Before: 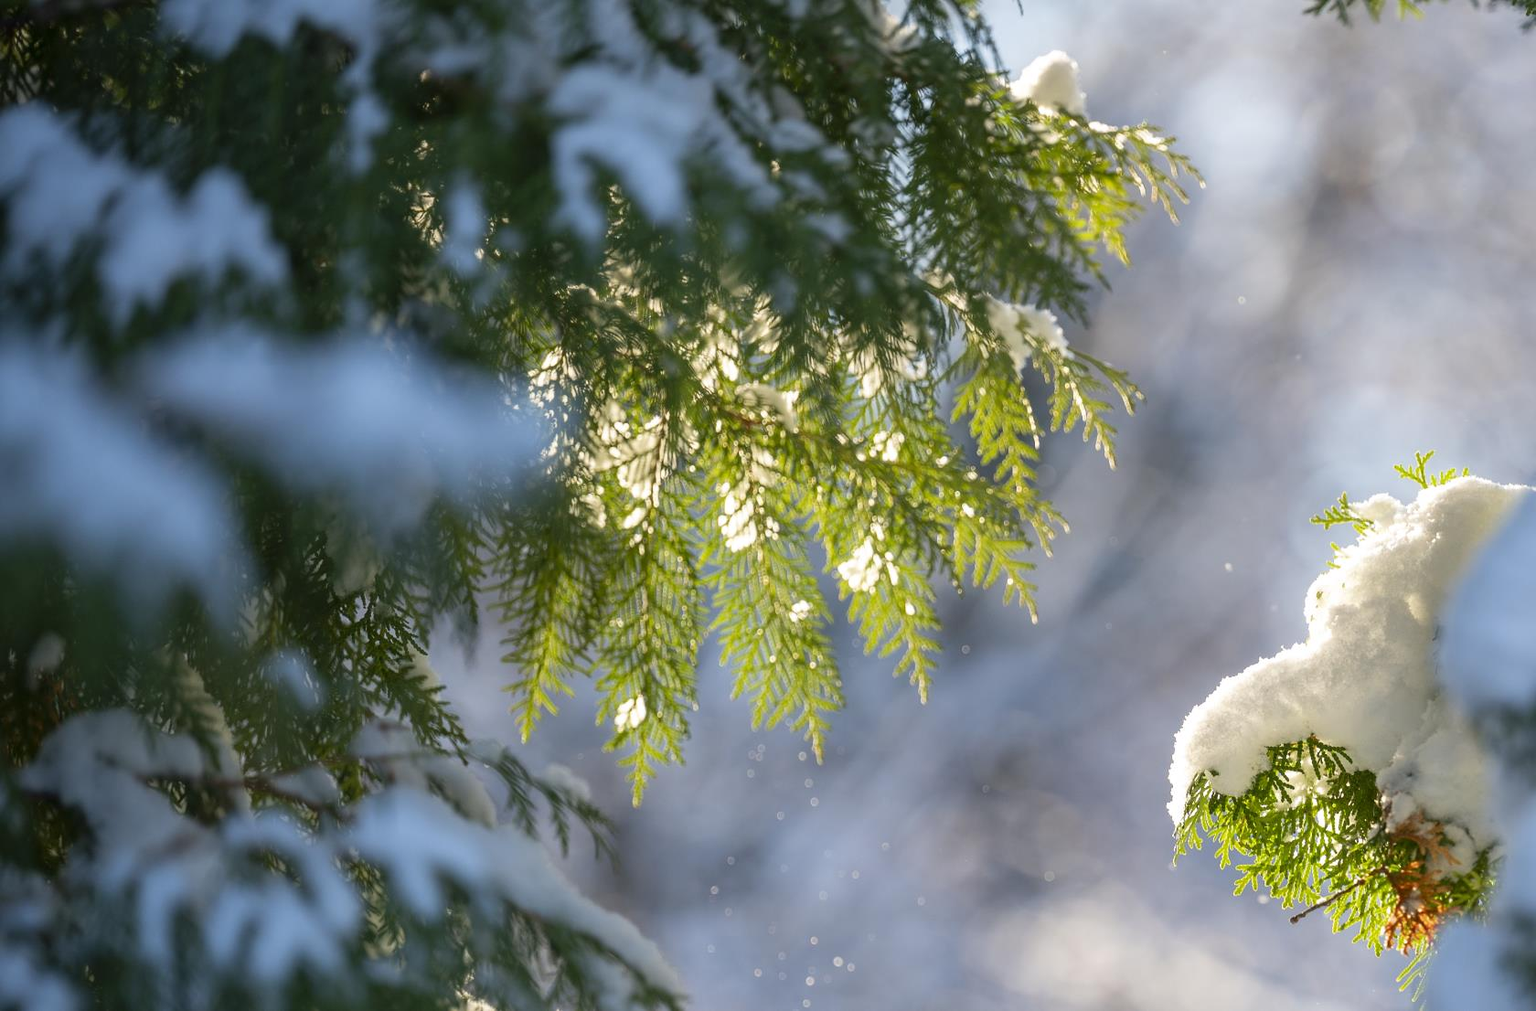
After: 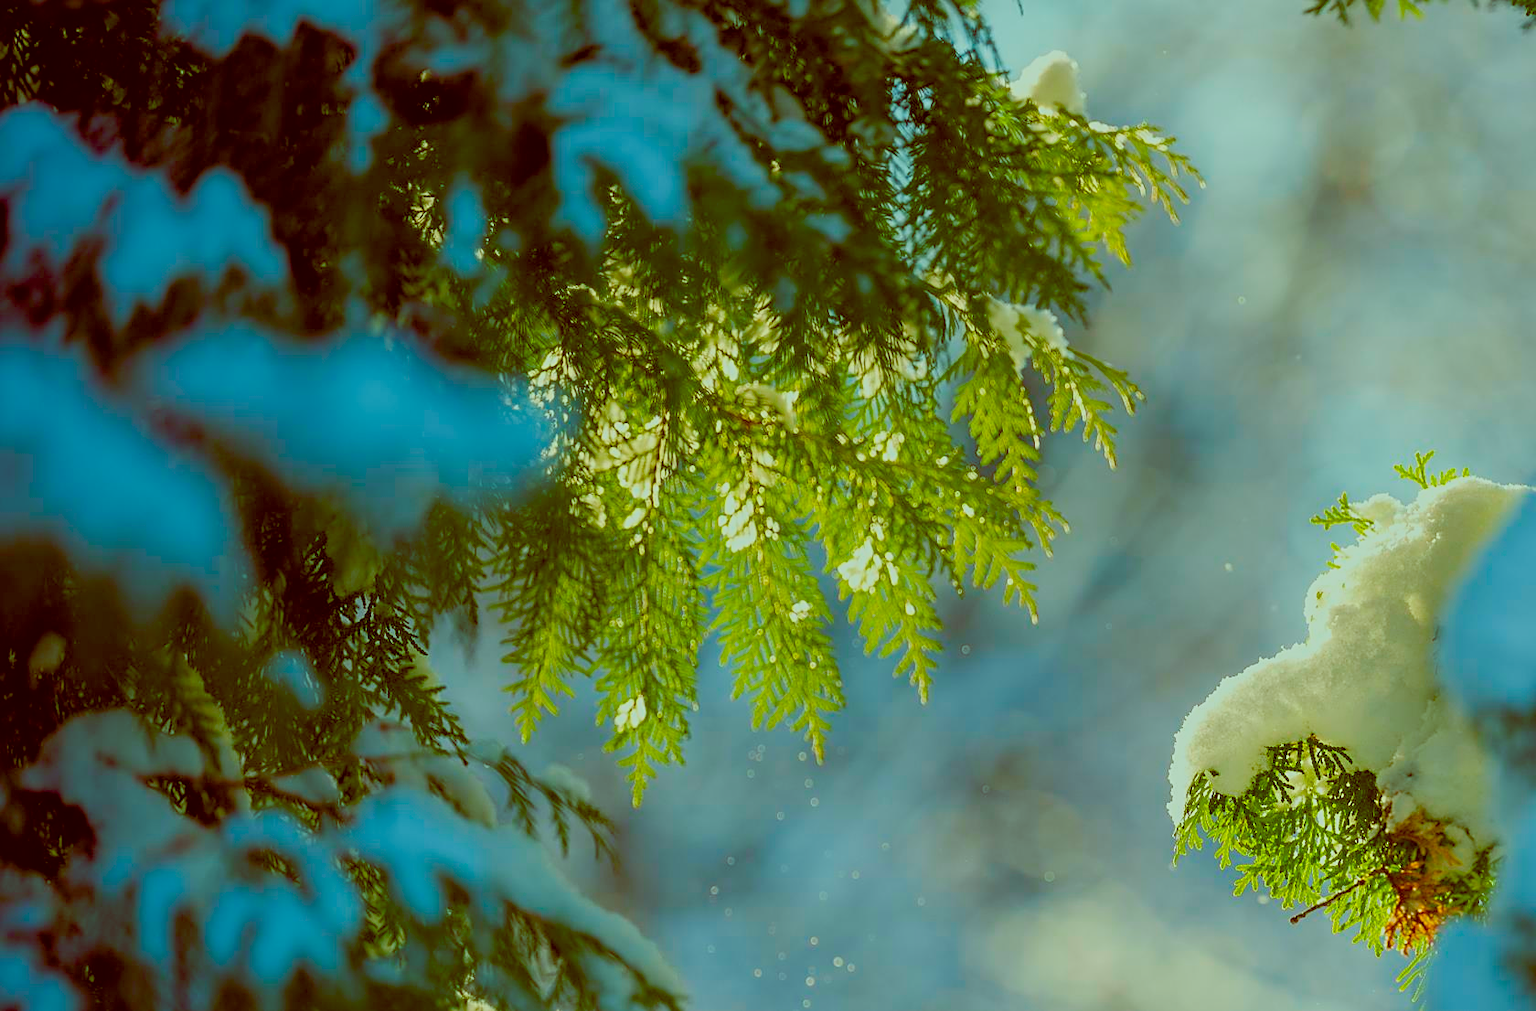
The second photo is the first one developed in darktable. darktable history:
sharpen: on, module defaults
white balance: red 0.986, blue 1.01
color balance rgb: perceptual saturation grading › global saturation 20%, perceptual saturation grading › highlights -25%, perceptual saturation grading › shadows 25%, global vibrance 50%
color balance: lift [1, 1.015, 0.987, 0.985], gamma [1, 0.959, 1.042, 0.958], gain [0.927, 0.938, 1.072, 0.928], contrast 1.5%
filmic rgb: middle gray luminance 18.42%, black relative exposure -10.5 EV, white relative exposure 3.4 EV, threshold 6 EV, target black luminance 0%, hardness 6.03, latitude 99%, contrast 0.847, shadows ↔ highlights balance 0.505%, add noise in highlights 0, preserve chrominance max RGB, color science v3 (2019), use custom middle-gray values true, iterations of high-quality reconstruction 0, contrast in highlights soft, enable highlight reconstruction true
